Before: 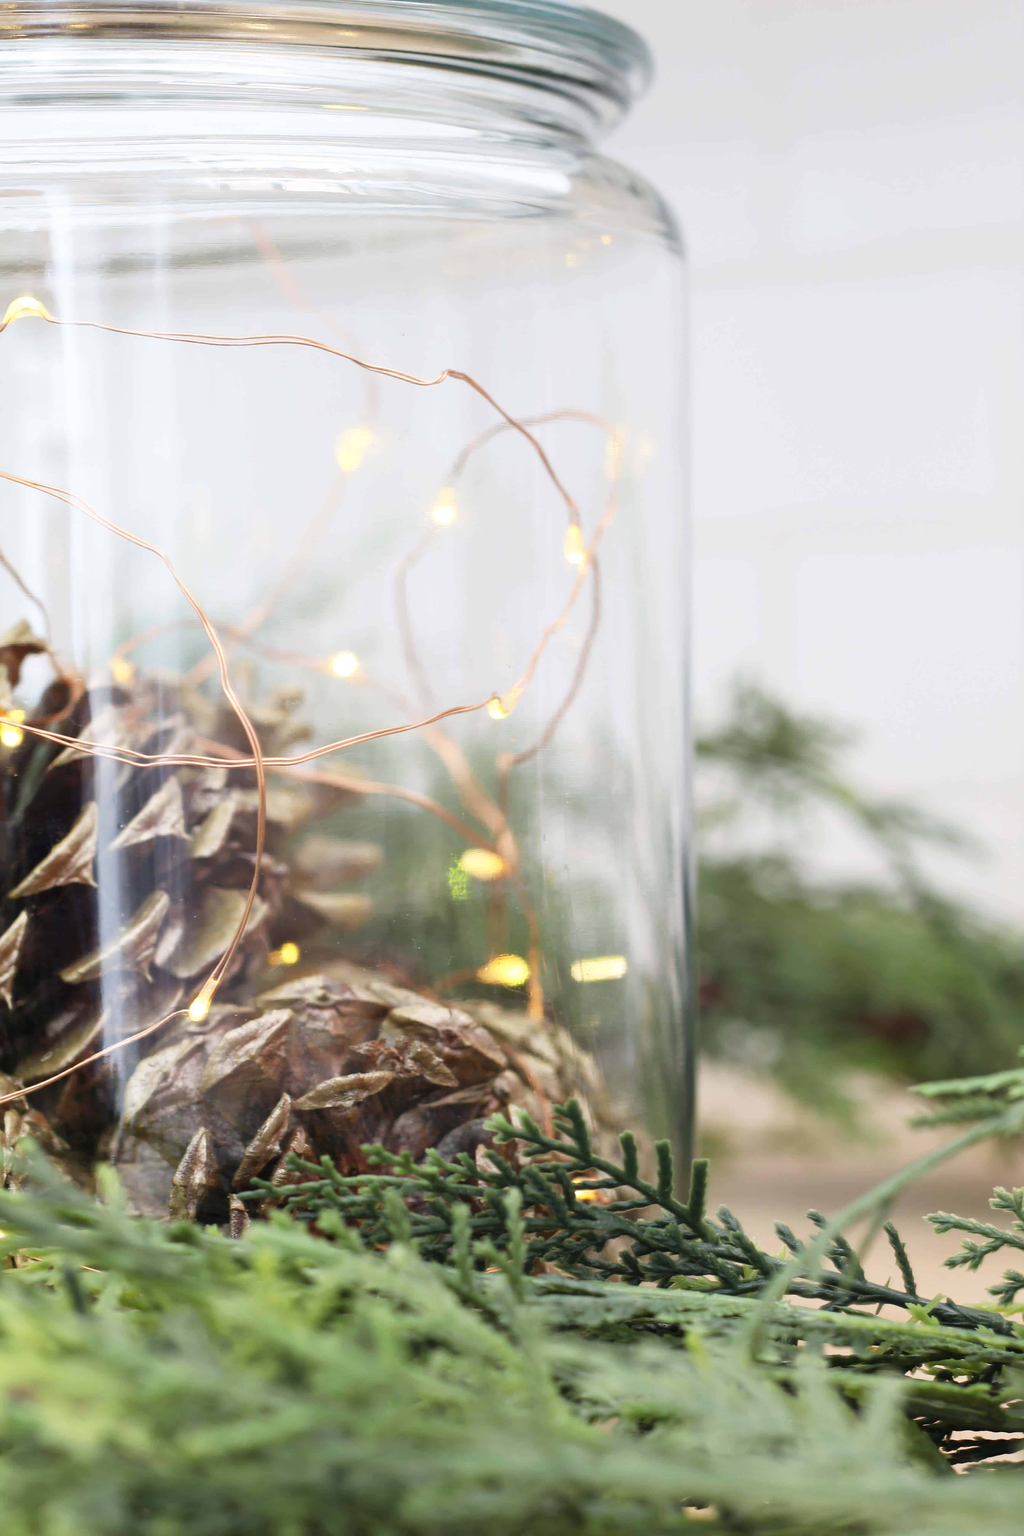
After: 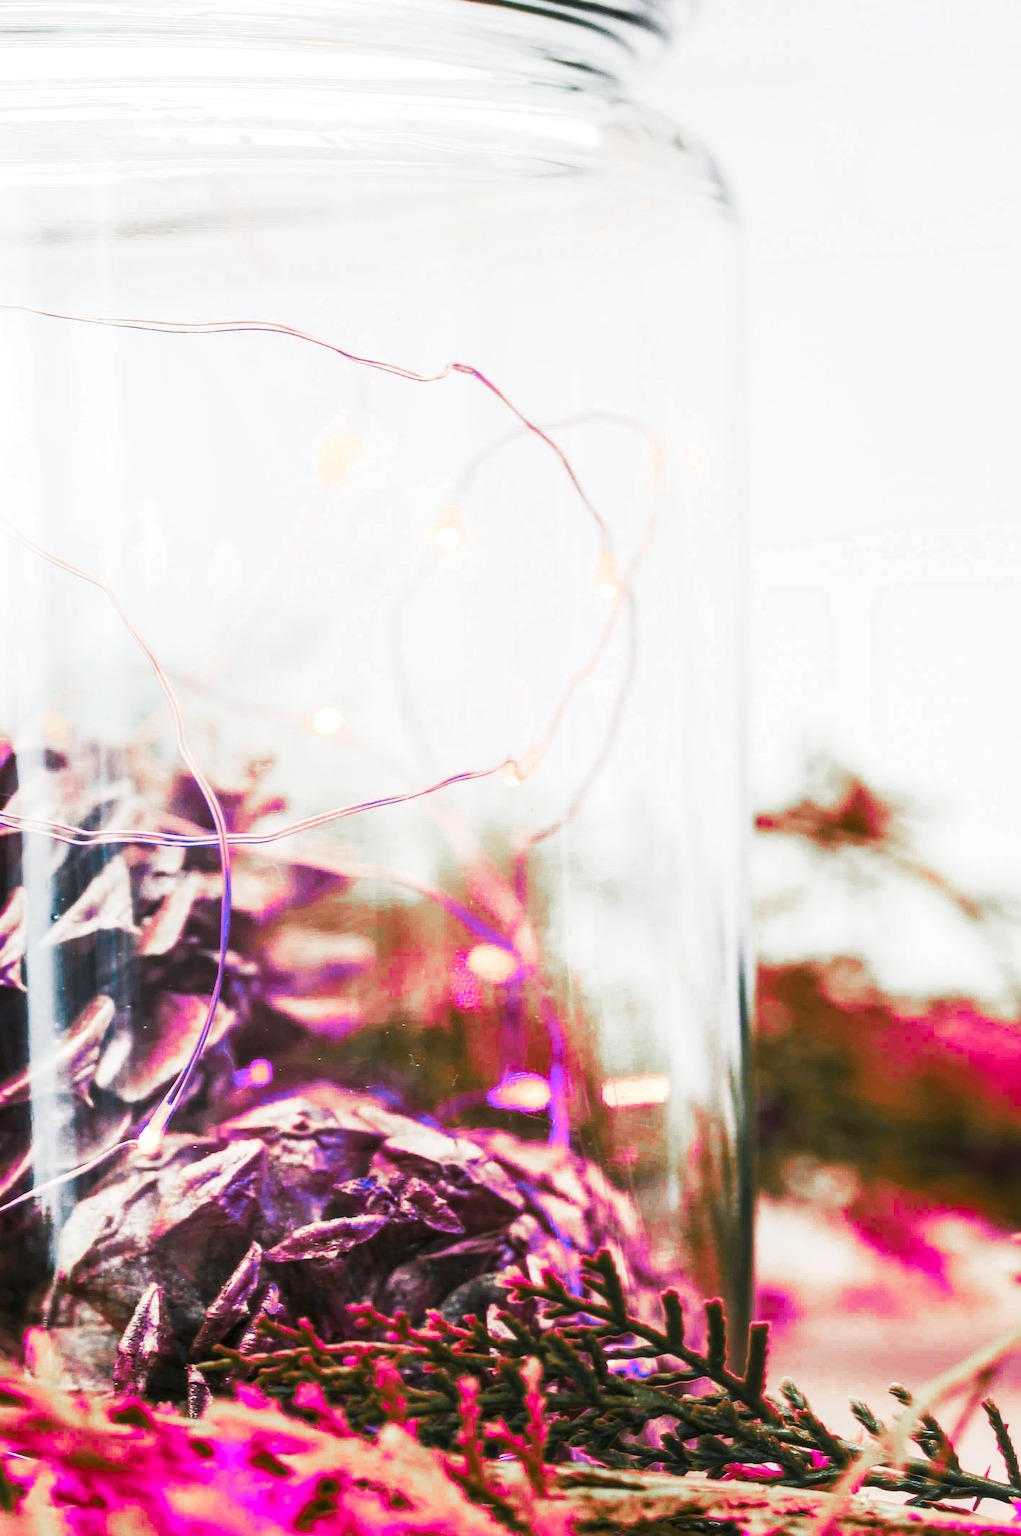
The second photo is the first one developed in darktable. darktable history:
local contrast: detail 130%
tone curve: curves: ch0 [(0, 0) (0.427, 0.375) (0.616, 0.801) (1, 1)], preserve colors none
color zones: curves: ch0 [(0.826, 0.353)]; ch1 [(0.242, 0.647) (0.889, 0.342)]; ch2 [(0.246, 0.089) (0.969, 0.068)]
sharpen: amount 0.205
exposure: exposure 0.129 EV, compensate exposure bias true, compensate highlight preservation false
crop and rotate: left 7.416%, top 4.693%, right 10.538%, bottom 13.043%
